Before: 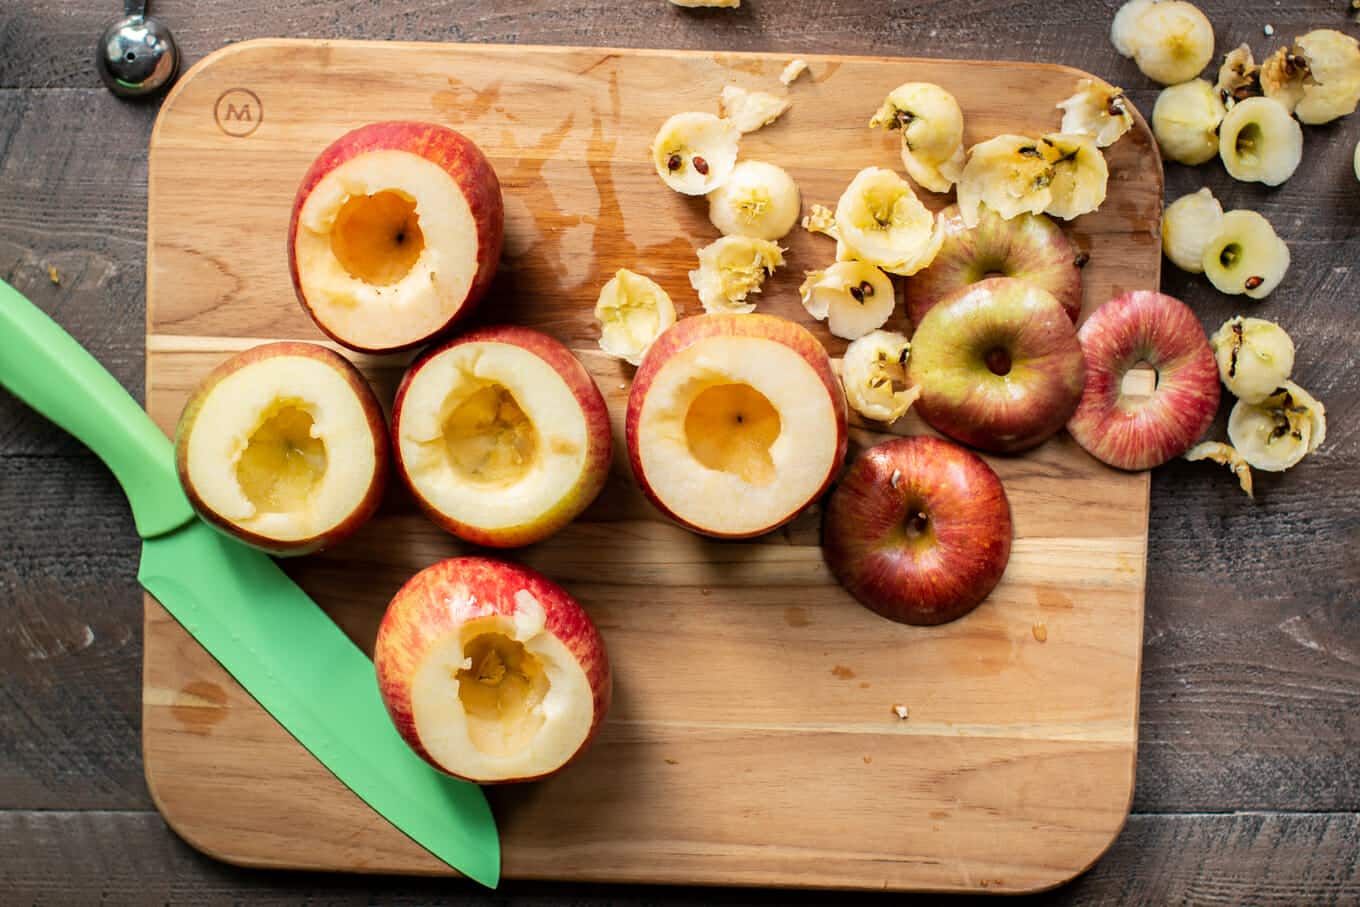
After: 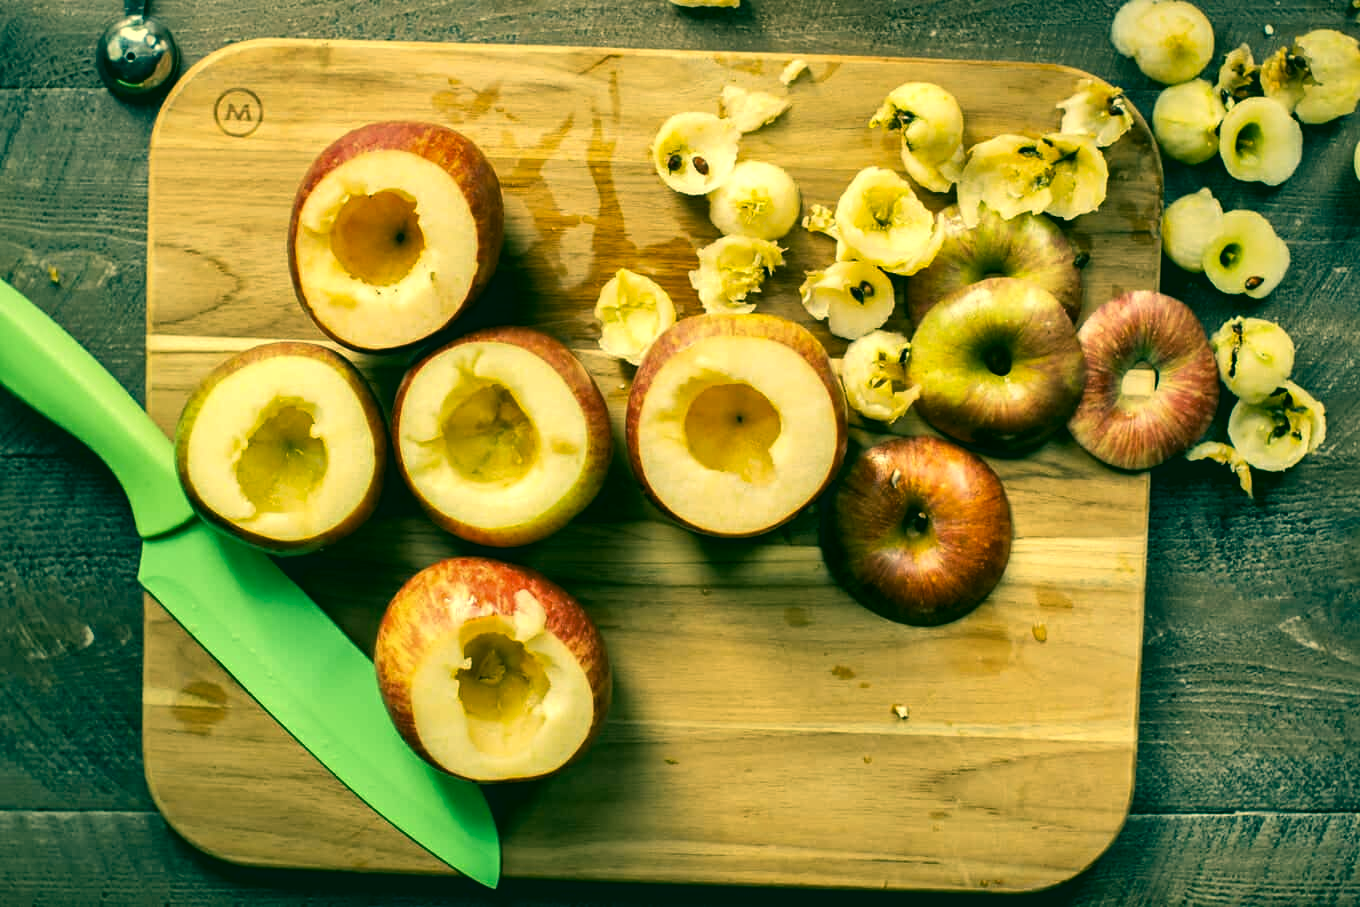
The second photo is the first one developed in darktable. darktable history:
local contrast: mode bilateral grid, contrast 25, coarseness 48, detail 152%, midtone range 0.2
tone equalizer: edges refinement/feathering 500, mask exposure compensation -1.57 EV, preserve details no
color correction: highlights a* 2.08, highlights b* 34.48, shadows a* -37.42, shadows b* -5.9
